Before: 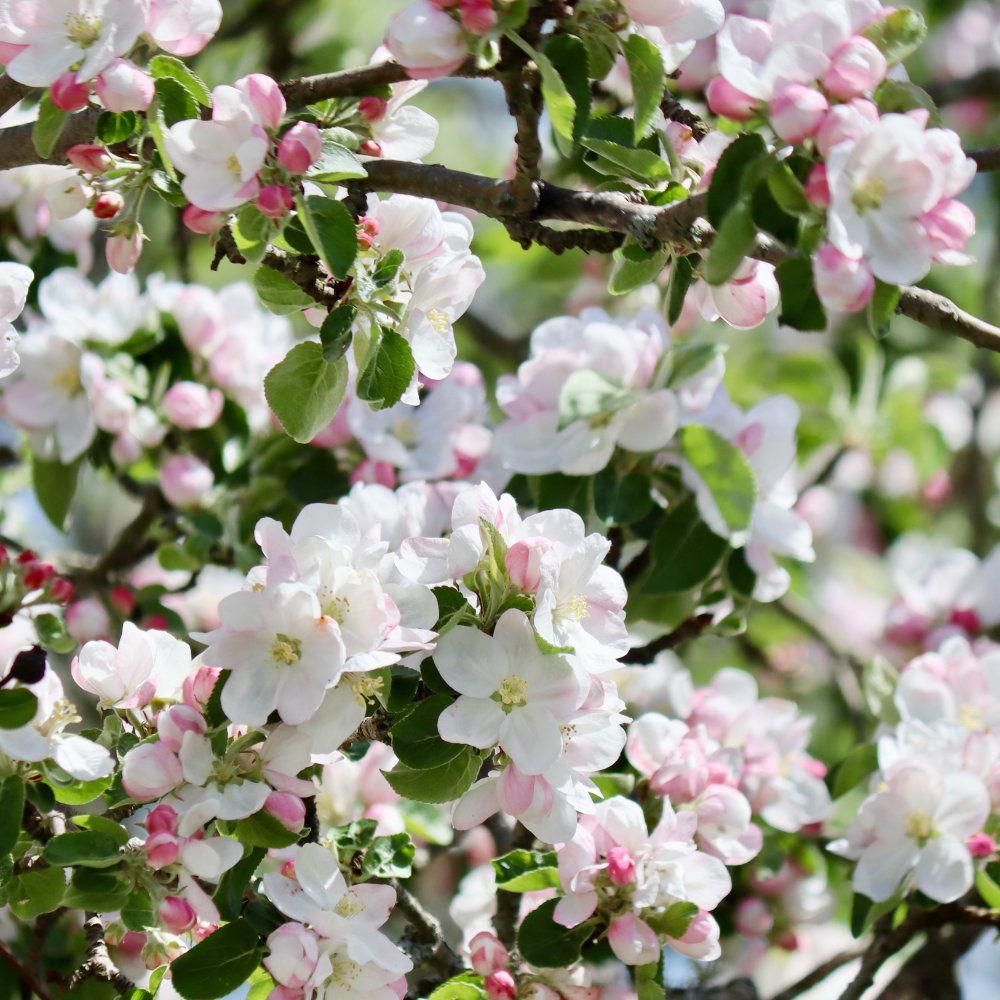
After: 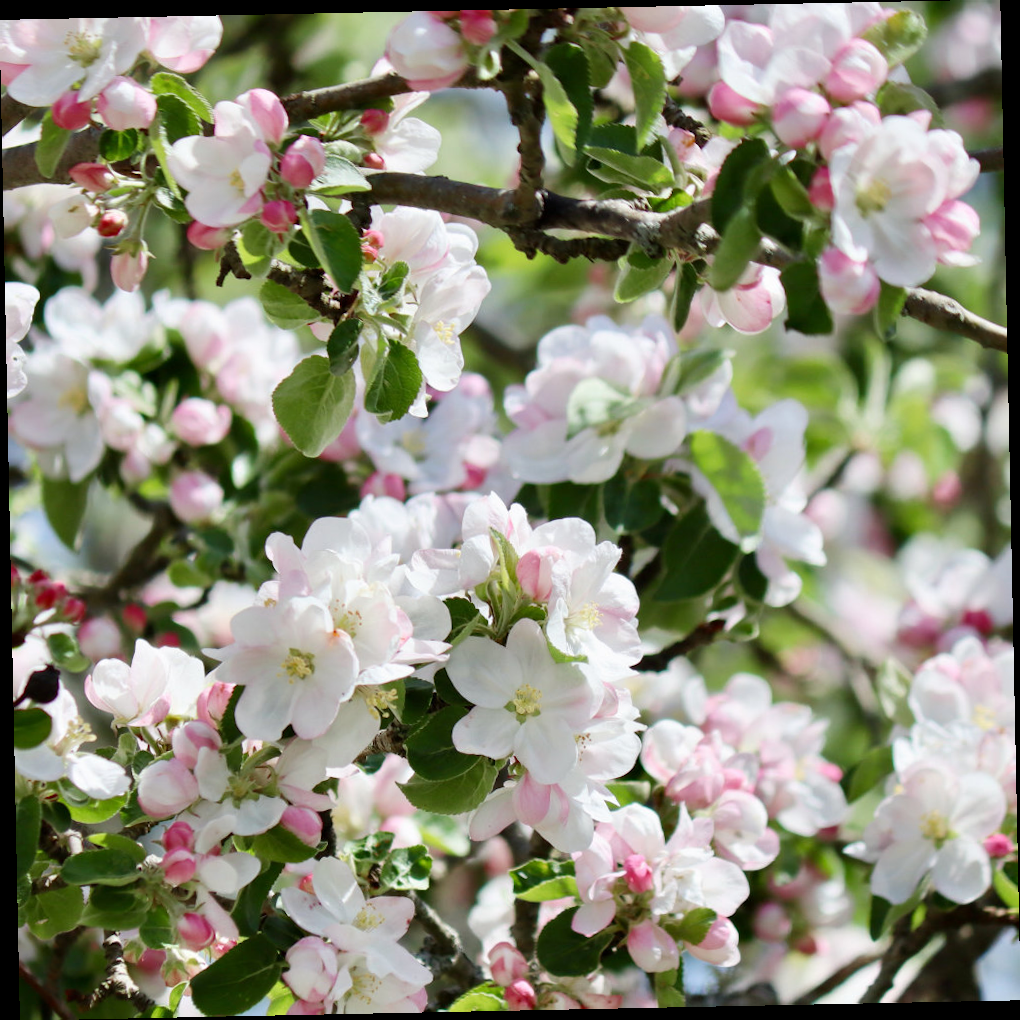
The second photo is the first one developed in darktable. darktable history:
rotate and perspective: rotation -1.17°, automatic cropping off
tone equalizer: on, module defaults
